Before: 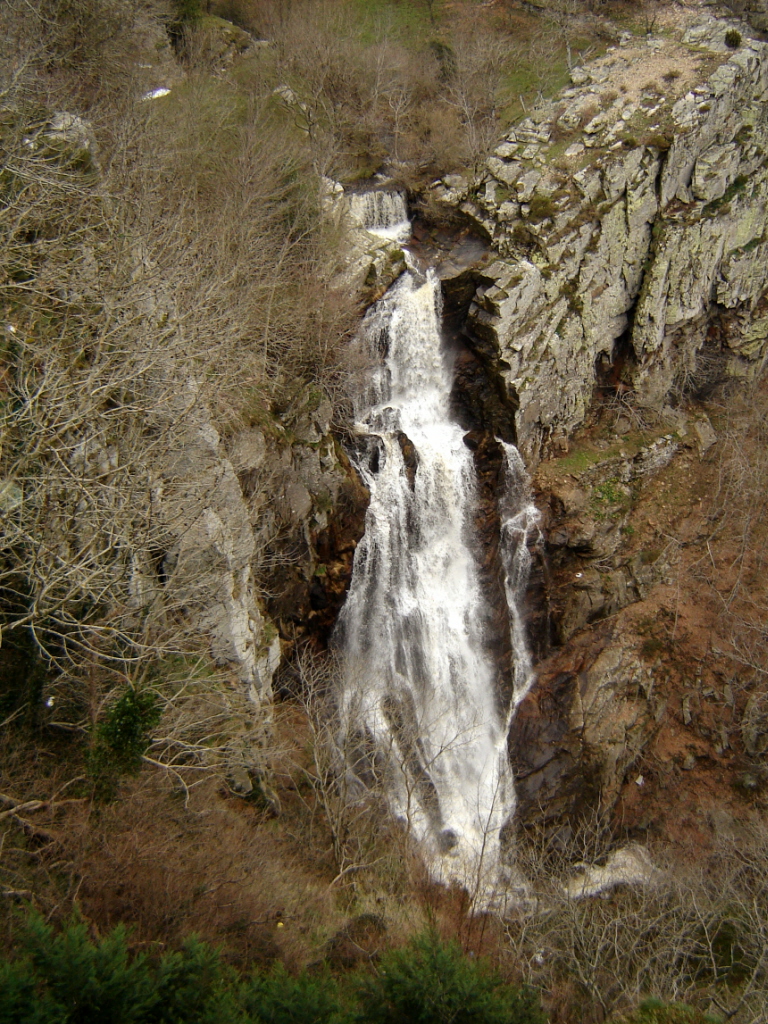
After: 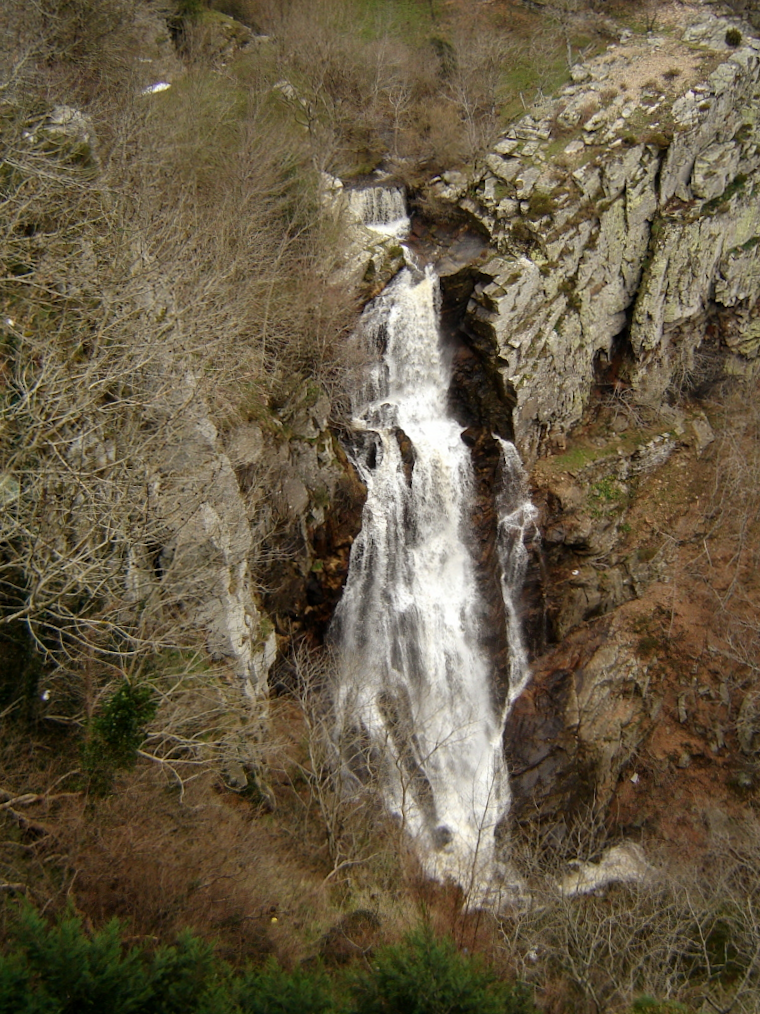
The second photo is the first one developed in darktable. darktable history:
crop and rotate: angle -0.414°
